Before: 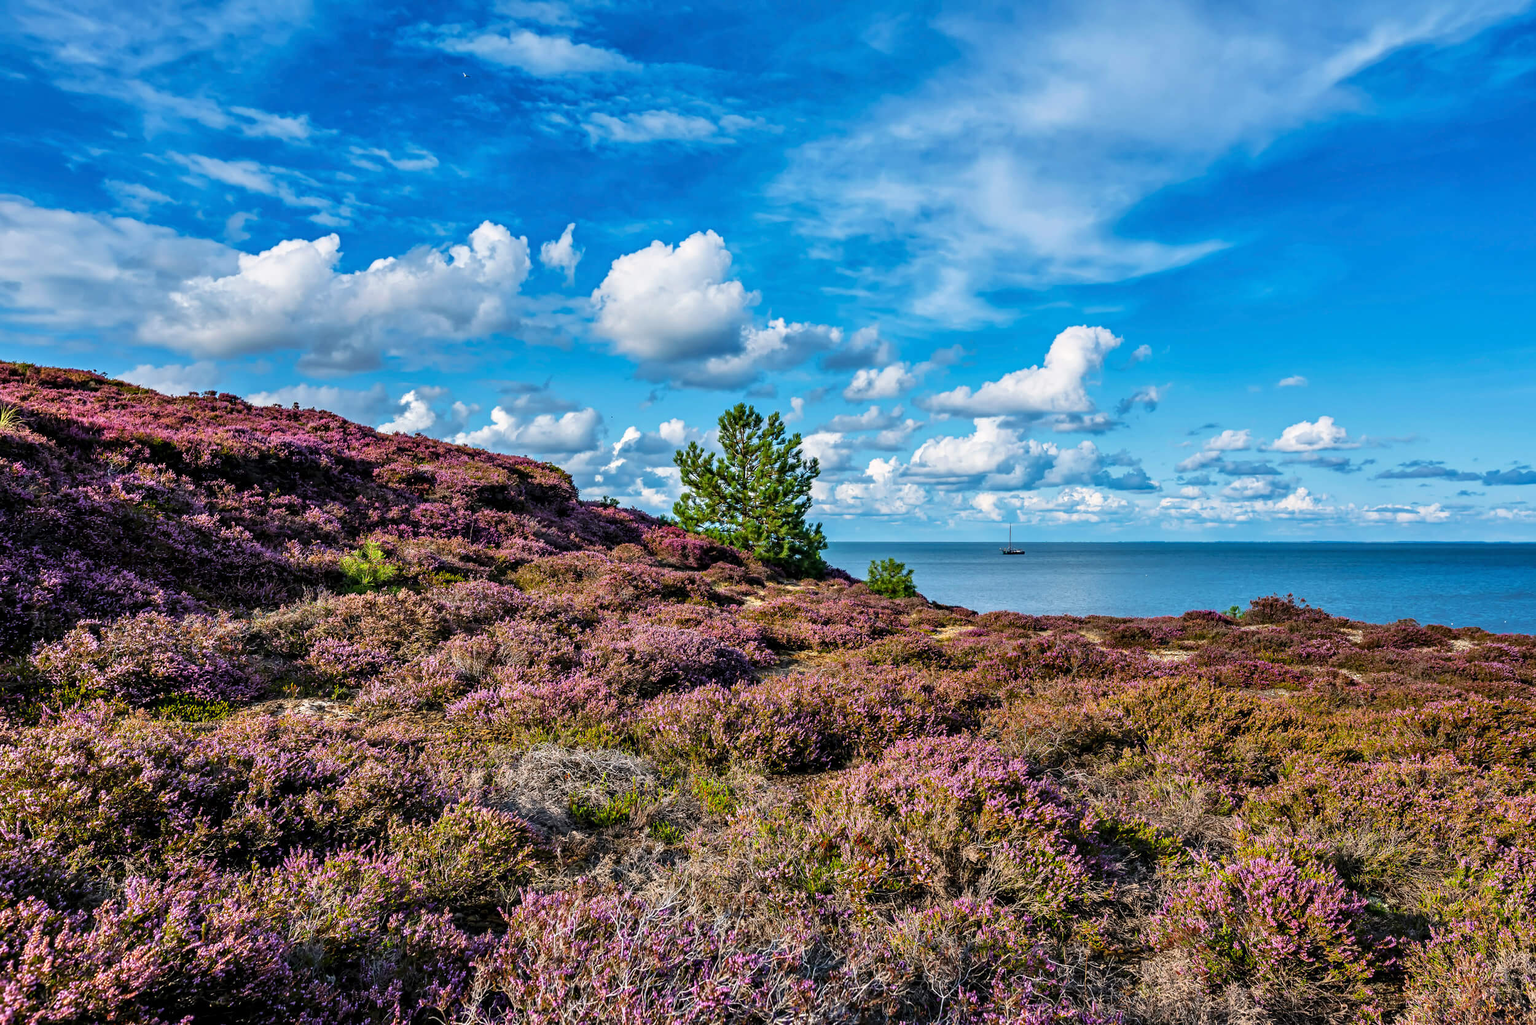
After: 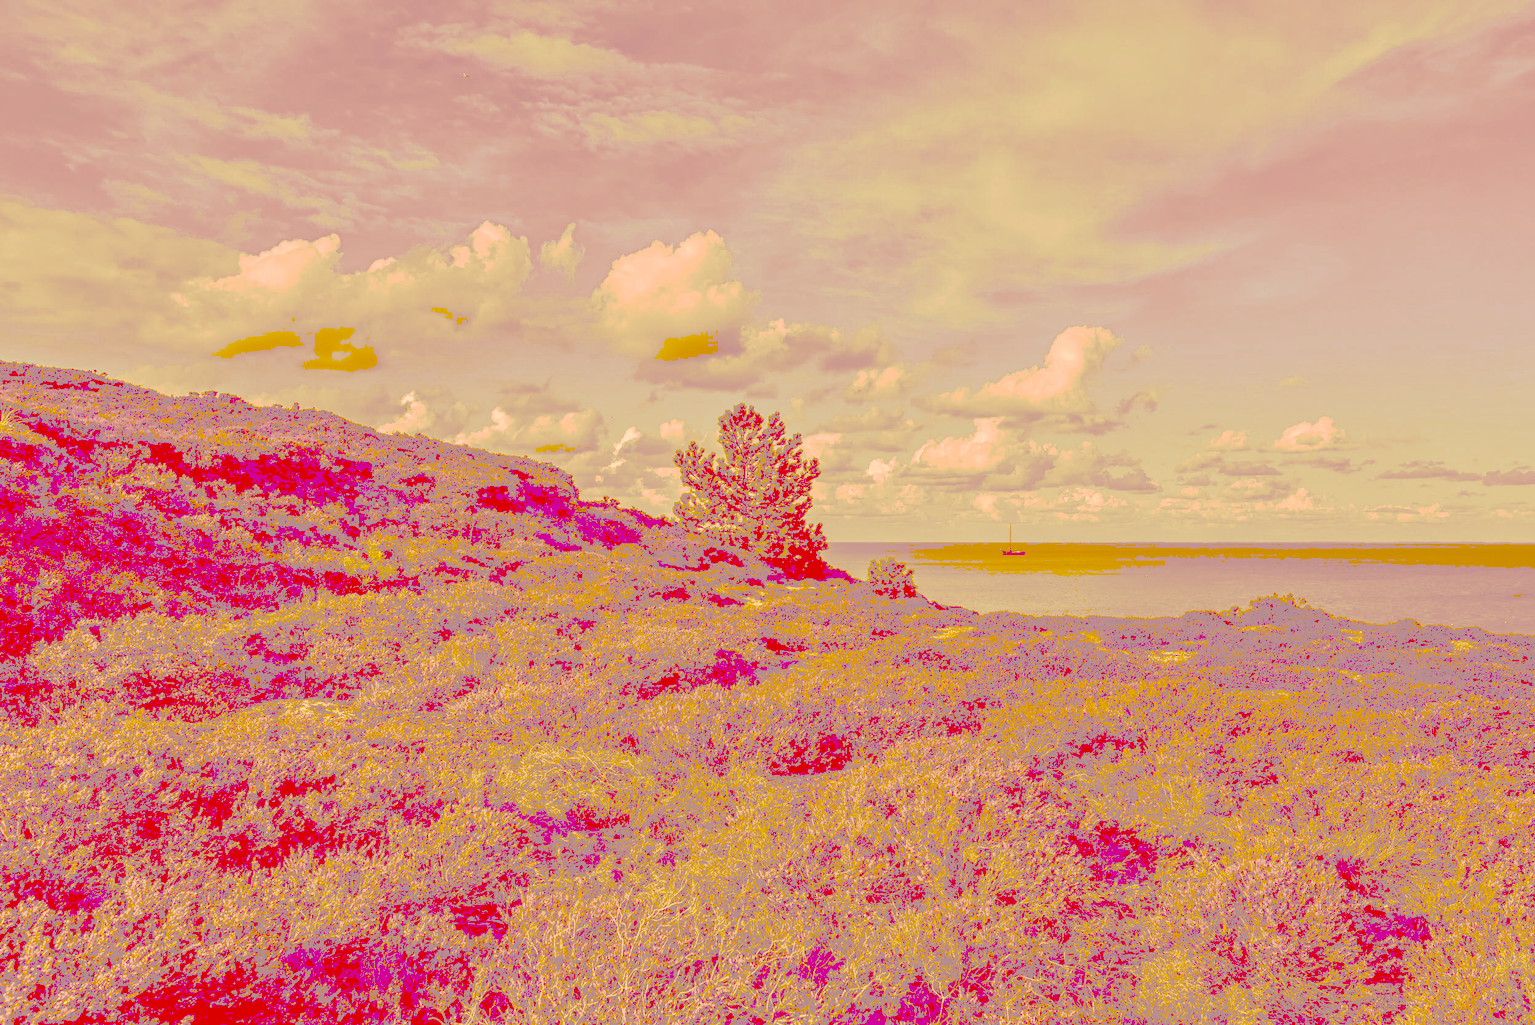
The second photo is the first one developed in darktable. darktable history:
tone curve: curves: ch0 [(0, 0) (0.003, 0.6) (0.011, 0.6) (0.025, 0.601) (0.044, 0.601) (0.069, 0.601) (0.1, 0.601) (0.136, 0.602) (0.177, 0.605) (0.224, 0.609) (0.277, 0.615) (0.335, 0.625) (0.399, 0.633) (0.468, 0.654) (0.543, 0.676) (0.623, 0.71) (0.709, 0.753) (0.801, 0.802) (0.898, 0.85) (1, 1)], preserve colors none
color look up table: target L [100.88, 95.75, 84.01, 85.85, 85.13, 79.55, 78.58, 64.44, 56.34, 54.71, 51.32, 40.51, 29.91, 28.54, 77.86, 69.05, 64.99, 65.23, 45.99, 48.09, 38.9, 42.27, 38.3, 32.36, 27.9, 94.86, 83.9, 73.64, 85, 56.7, 76.02, 62.61, 64.14, 64.99, 76.78, 34.89, 36.09, 33.19, 34.3, 28.93, 28.85, 94.53, 88.82, 69.78, 66.07, 72.78, 43.5, 31.52, 31.16], target a [1.263, 14.45, -15.02, 0.674, -2.936, 13.65, 8.531, 2.571, 21.29, 35.07, 28.06, 55.14, 82.83, 80.33, 26.4, 34.1, 47.81, 29.08, 92.97, 53.18, 98.21, 71.74, 86.7, 87.36, 79.14, 21.25, 23.9, 38.89, 19.58, 74.62, 34.44, 46.36, 32.17, 37.3, 27.77, 91.97, 77.39, 88.85, 90.9, 81.04, 80.91, 18.59, 2.165, 4.176, 20.46, 18.79, 61.06, 85.77, 85.13], target b [61.52, 164.24, 144.03, 147.64, 146.13, 136.71, 134.69, 110.85, 96.82, 94.06, 88.31, 69.65, 51.4, 49.04, 133.65, 118.79, 111.73, 112.01, 79.1, 82.72, 66.8, 72.63, 65.84, 55.61, 47.92, 31.8, 22.17, 69.19, 20.68, 97, 9.089, 107.15, 109.84, 57.71, 6.838, 59.88, 61.99, 56.95, 58.73, 49.7, 49.56, 32.83, 27.78, 119.62, 113.22, 40.76, 74.59, 54.14, 53.5], num patches 49
